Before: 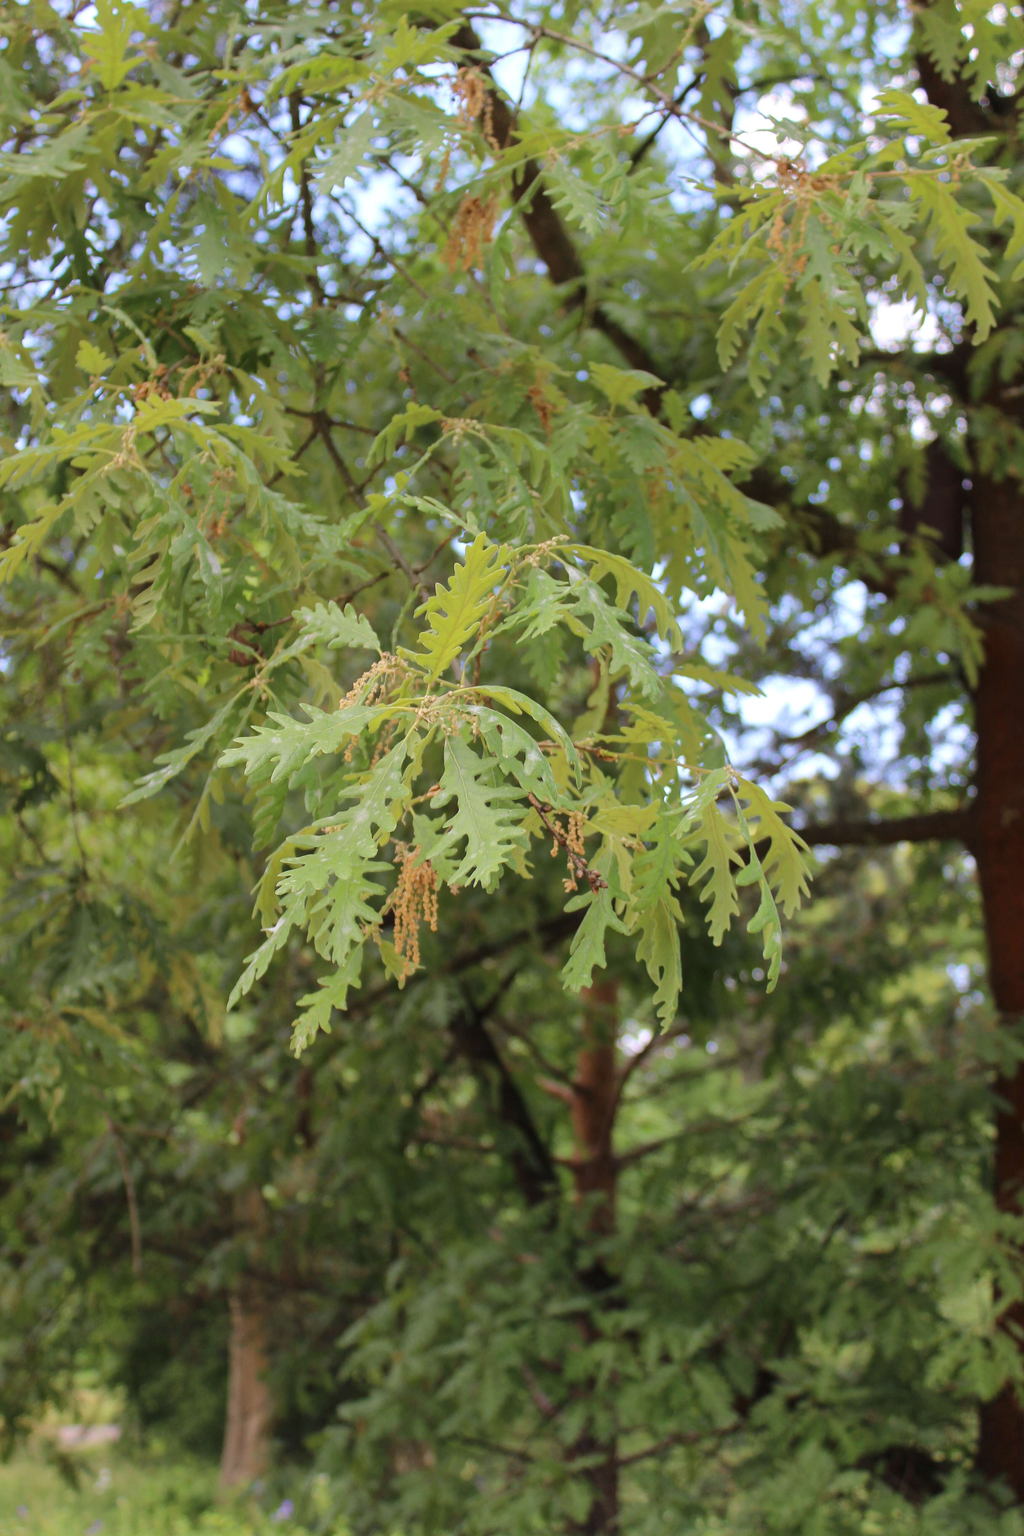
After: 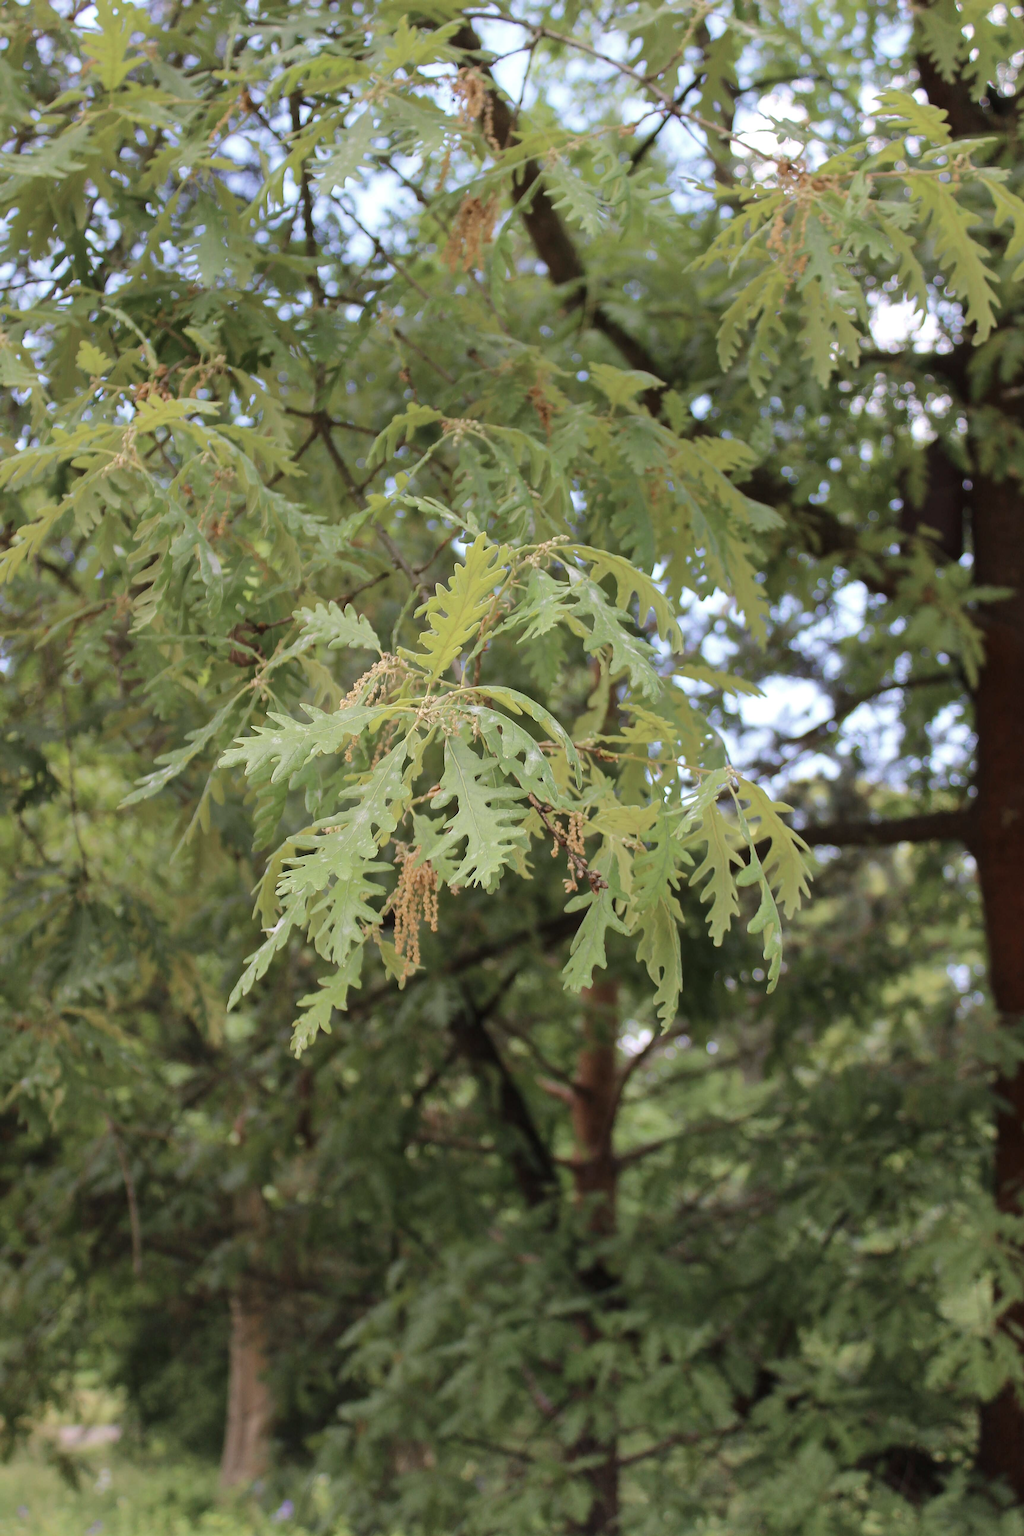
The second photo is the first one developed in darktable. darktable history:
contrast brightness saturation: contrast 0.06, brightness -0.01, saturation -0.23
sharpen: on, module defaults
